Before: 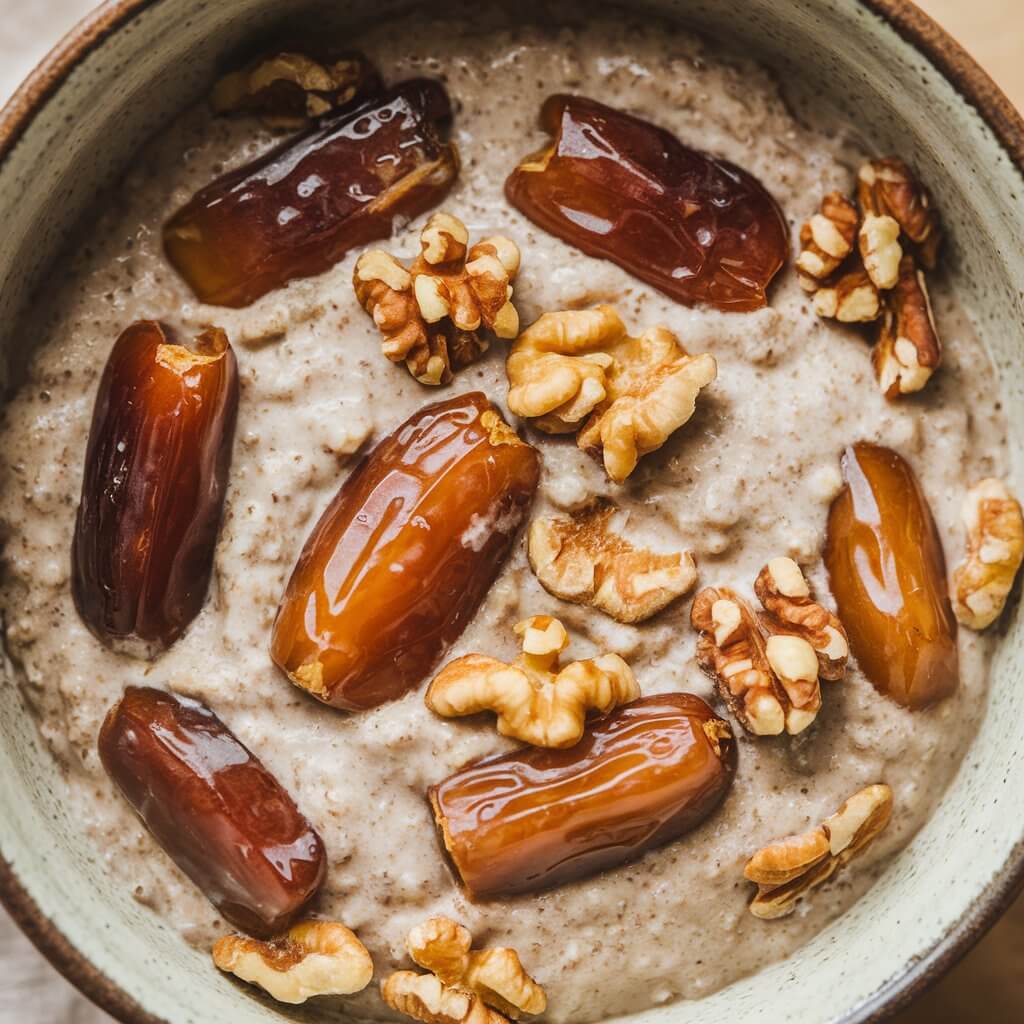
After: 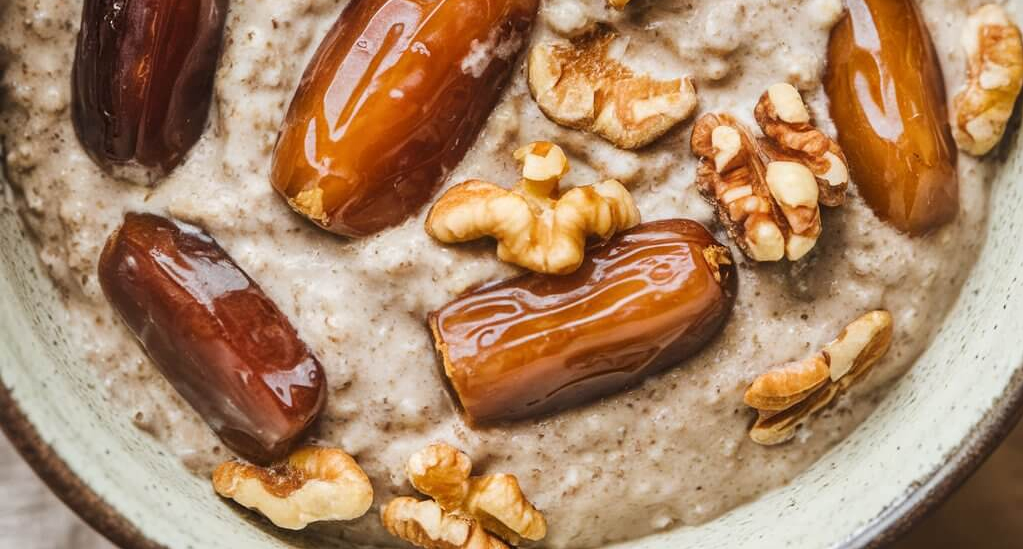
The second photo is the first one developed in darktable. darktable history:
crop and rotate: top 46.342%, right 0.028%
local contrast: highlights 106%, shadows 98%, detail 119%, midtone range 0.2
